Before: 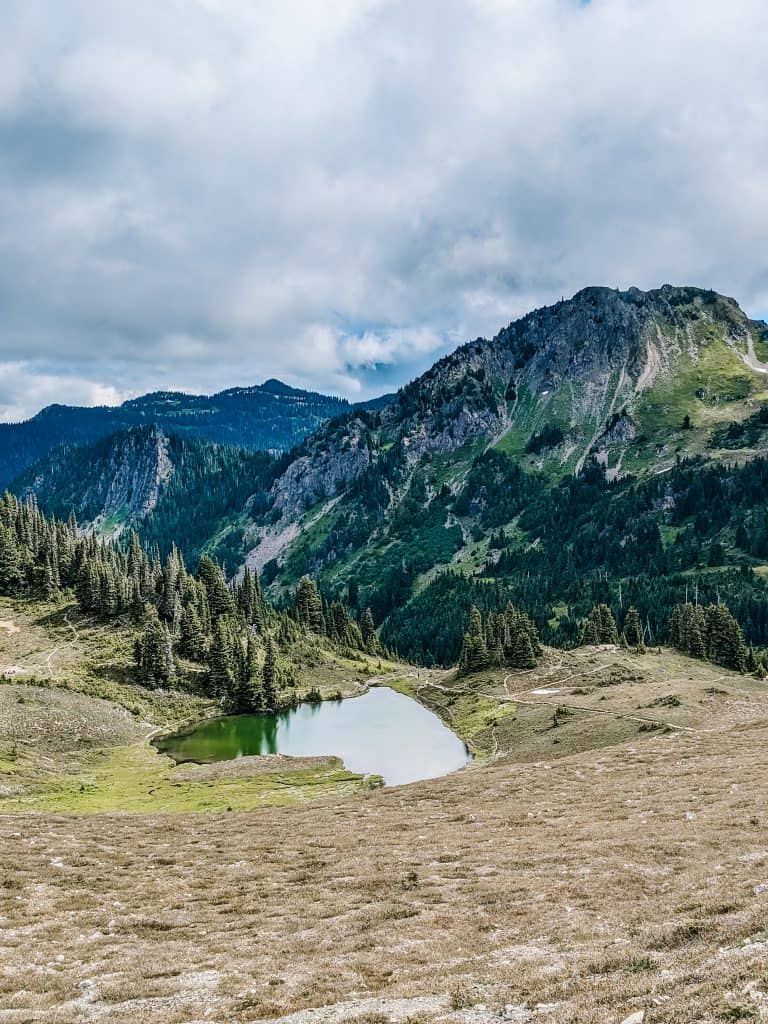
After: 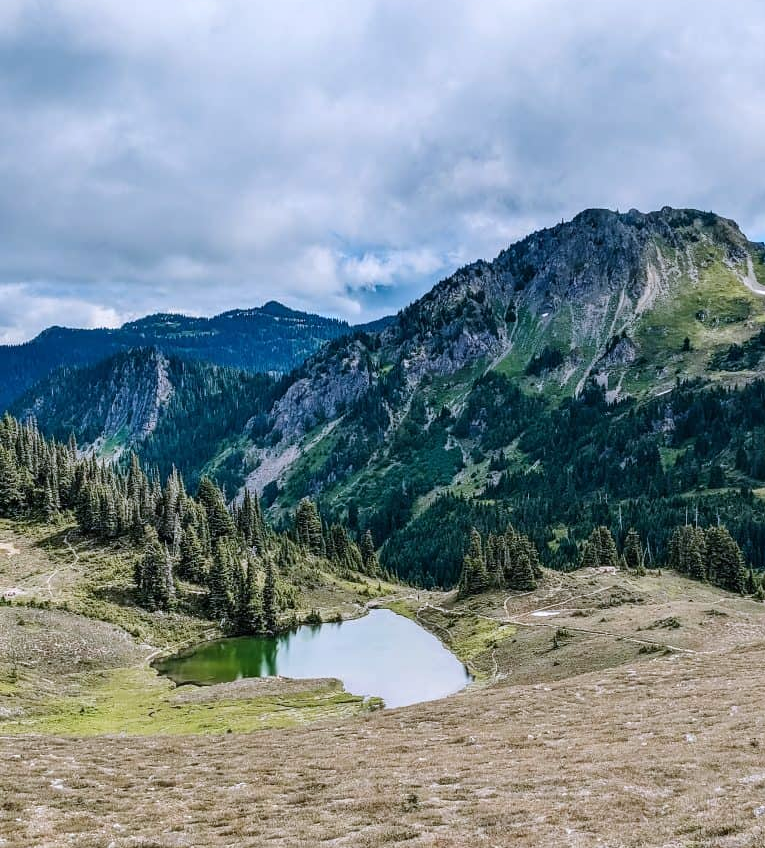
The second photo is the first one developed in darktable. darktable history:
crop: top 7.625%, bottom 8.027%
white balance: red 0.984, blue 1.059
